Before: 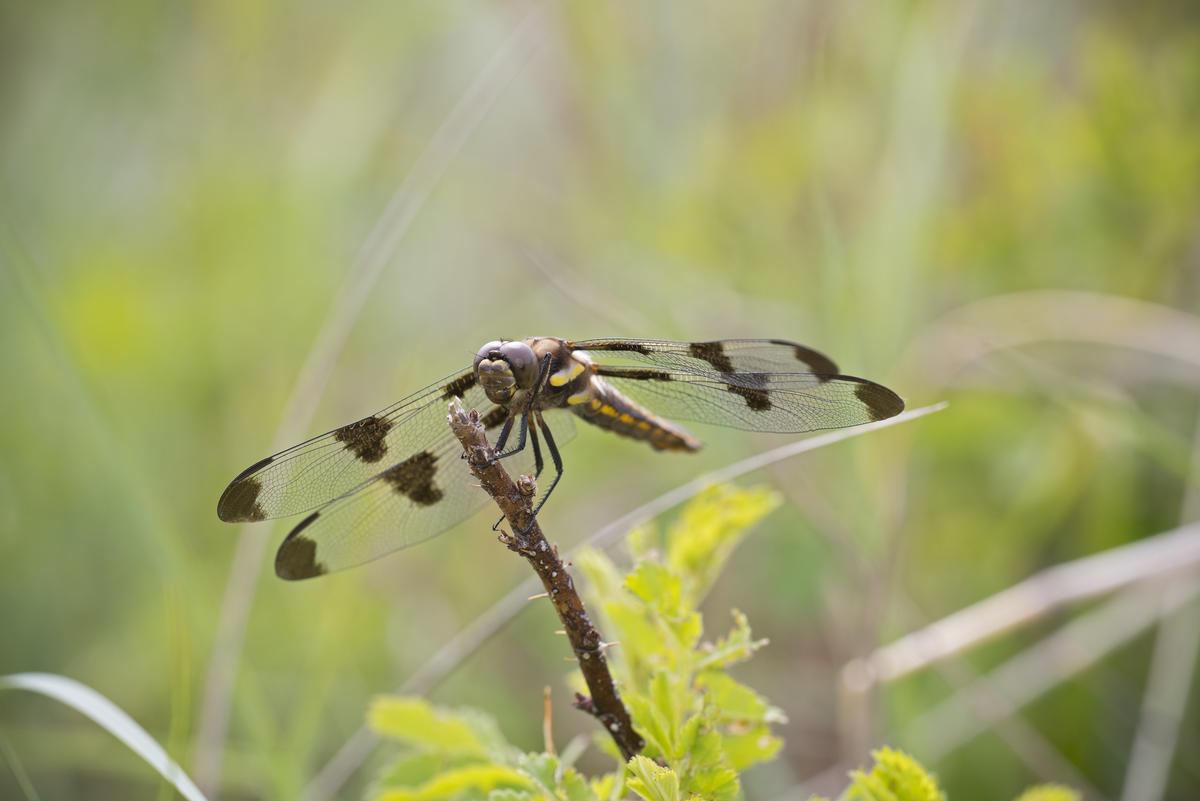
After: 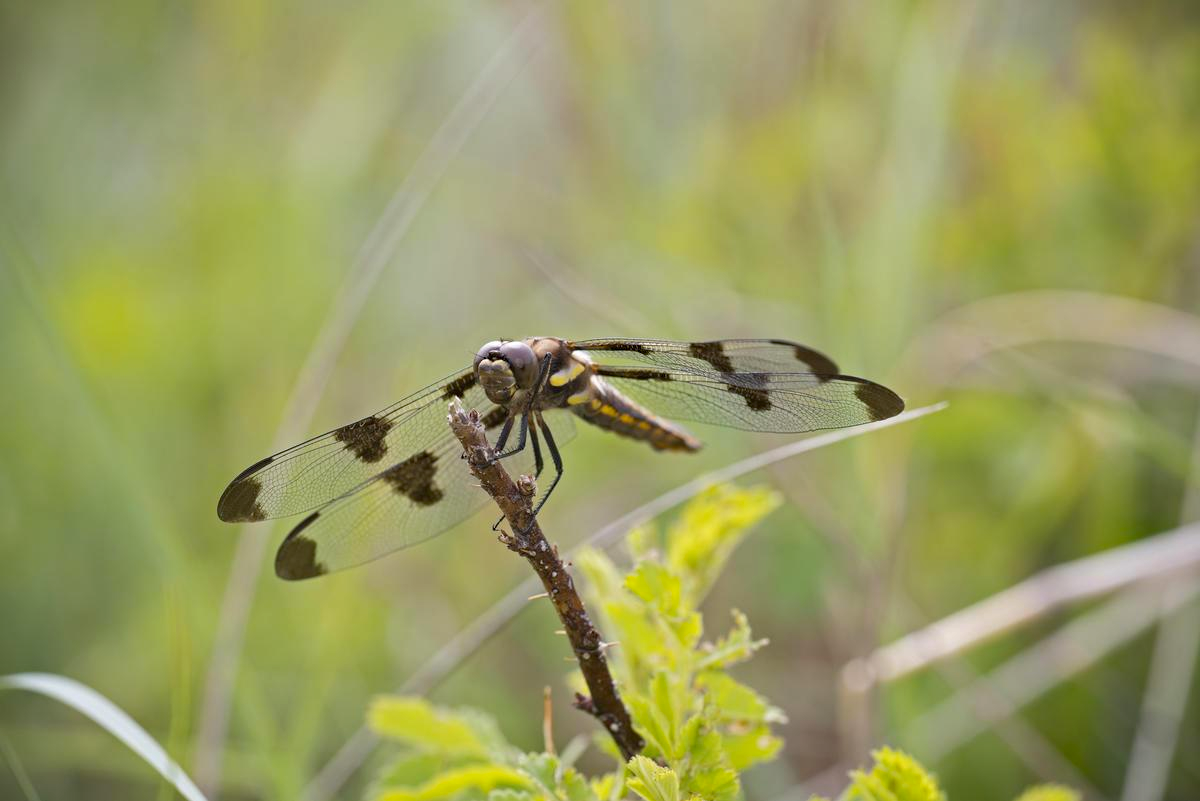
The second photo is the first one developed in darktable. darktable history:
haze removal: adaptive false
shadows and highlights: shadows 32, highlights -32, soften with gaussian
